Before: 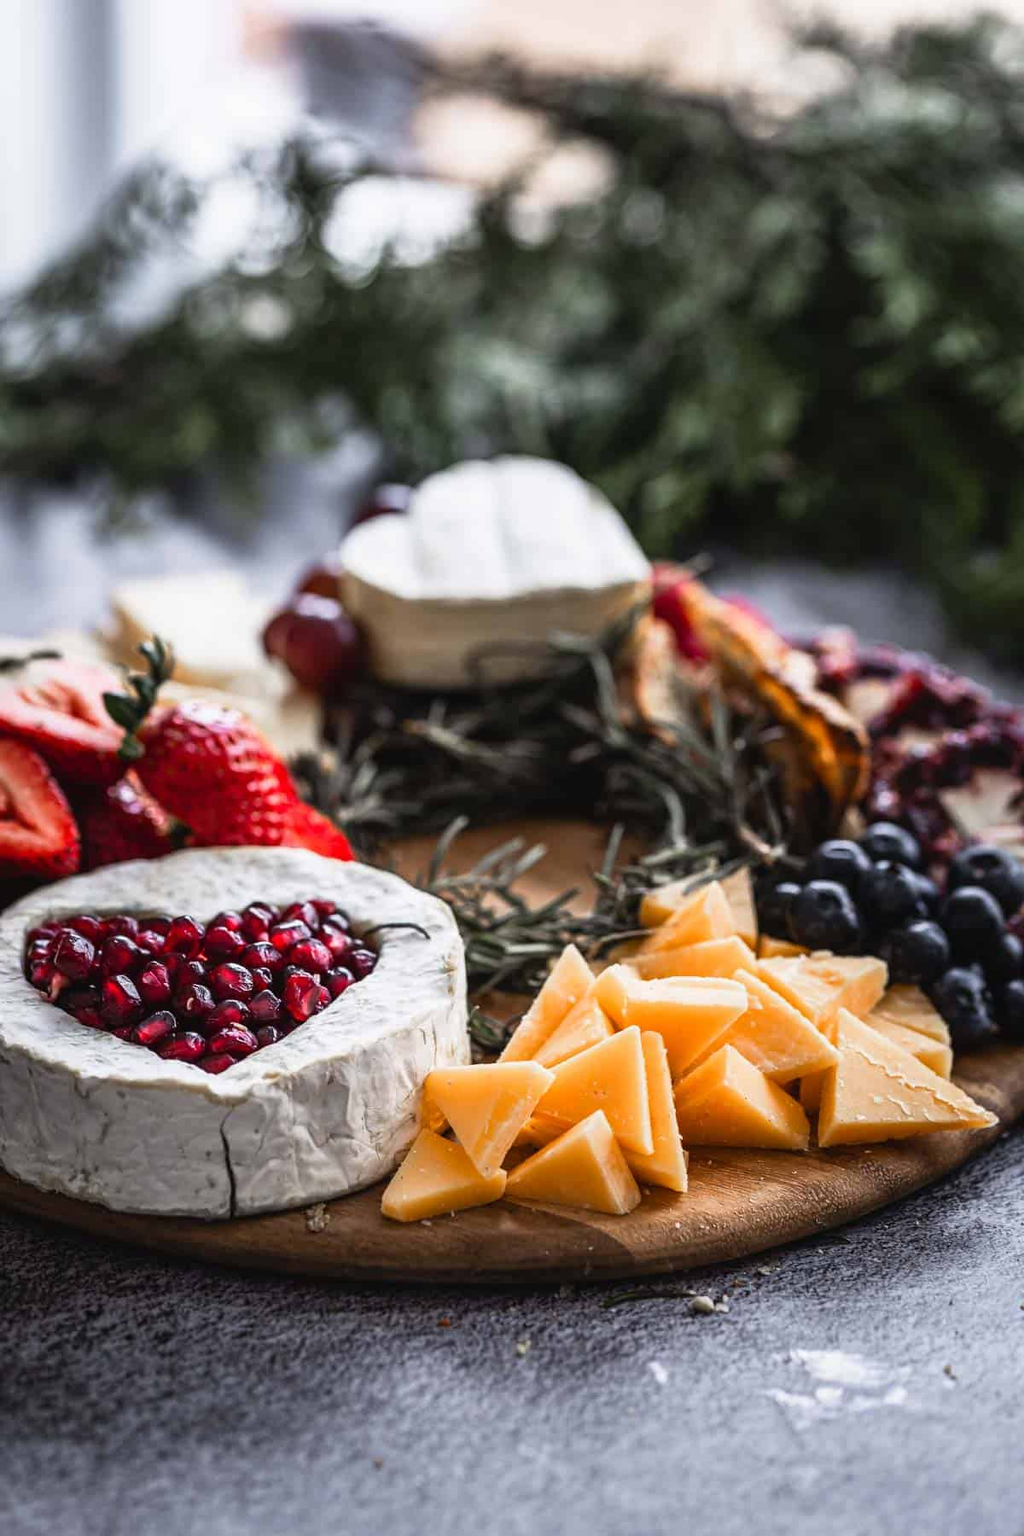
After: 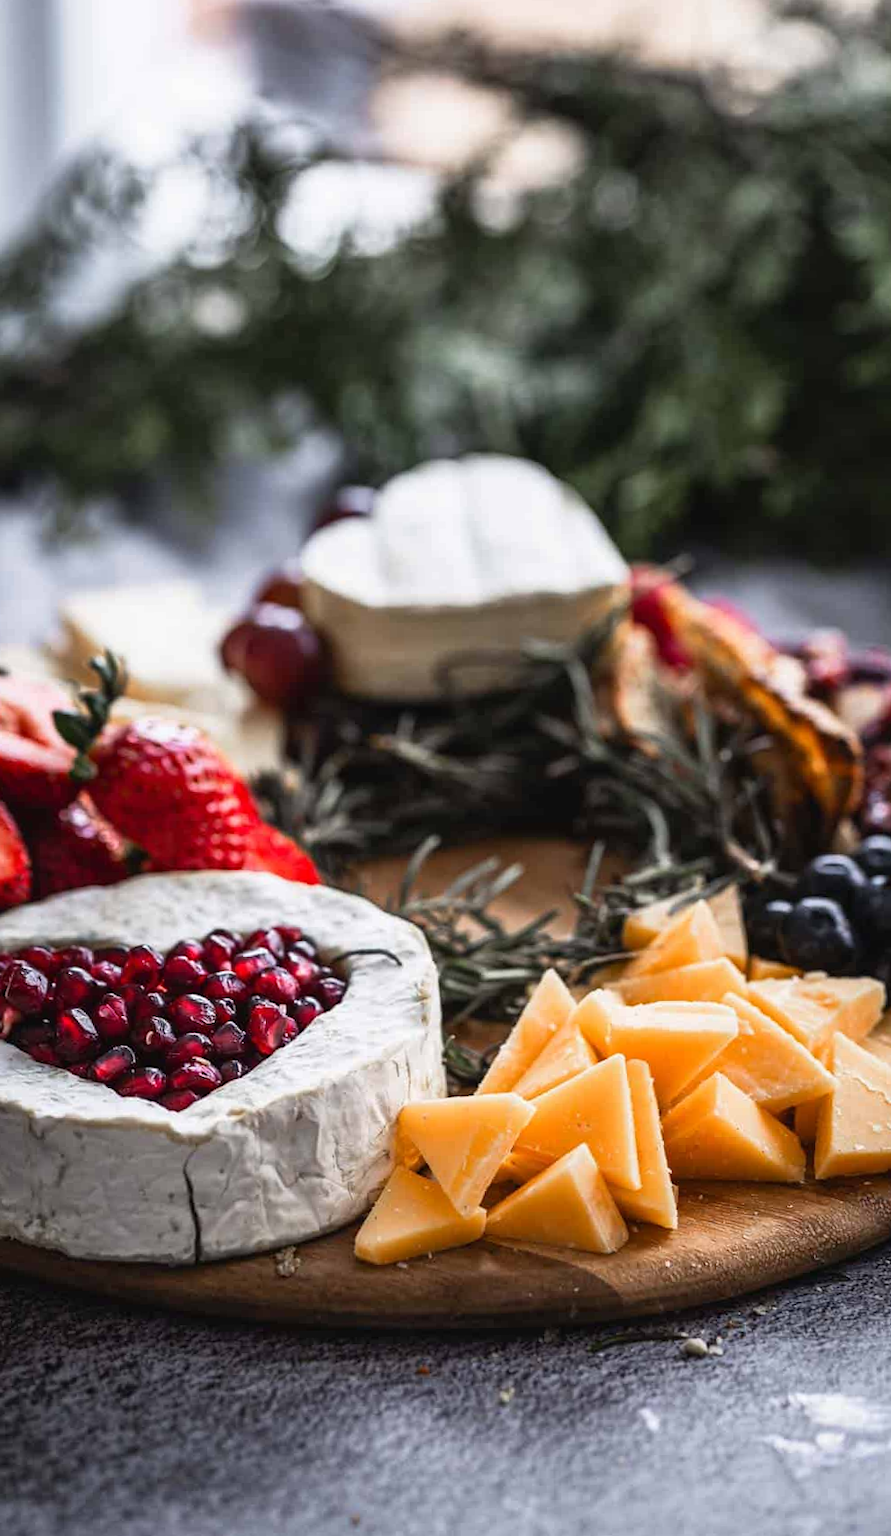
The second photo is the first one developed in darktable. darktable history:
crop and rotate: angle 0.858°, left 4.146%, top 0.615%, right 11.457%, bottom 2.516%
